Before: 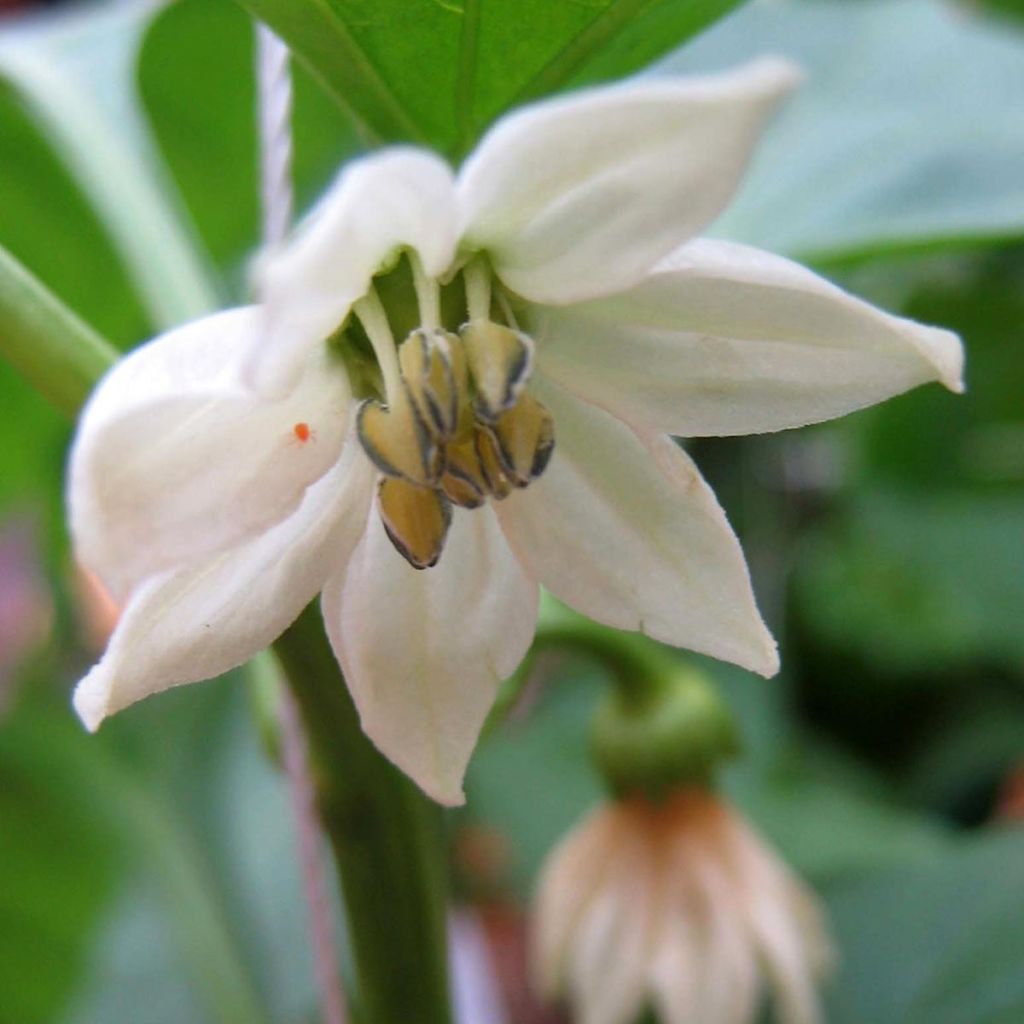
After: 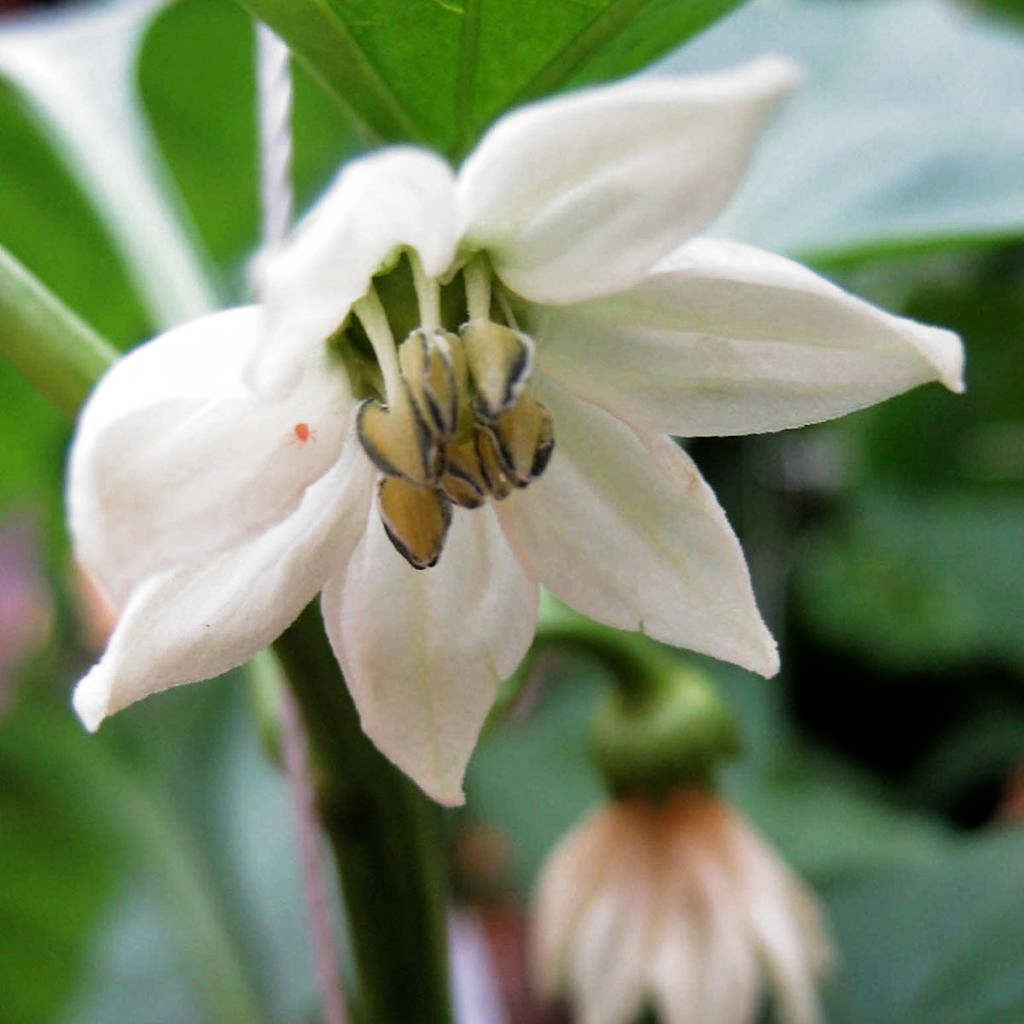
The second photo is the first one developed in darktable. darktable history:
filmic rgb: black relative exposure -8.24 EV, white relative exposure 2.2 EV, target white luminance 99.928%, hardness 7.16, latitude 75.71%, contrast 1.316, highlights saturation mix -1.72%, shadows ↔ highlights balance 30.06%, add noise in highlights 0, color science v3 (2019), use custom middle-gray values true, contrast in highlights soft
